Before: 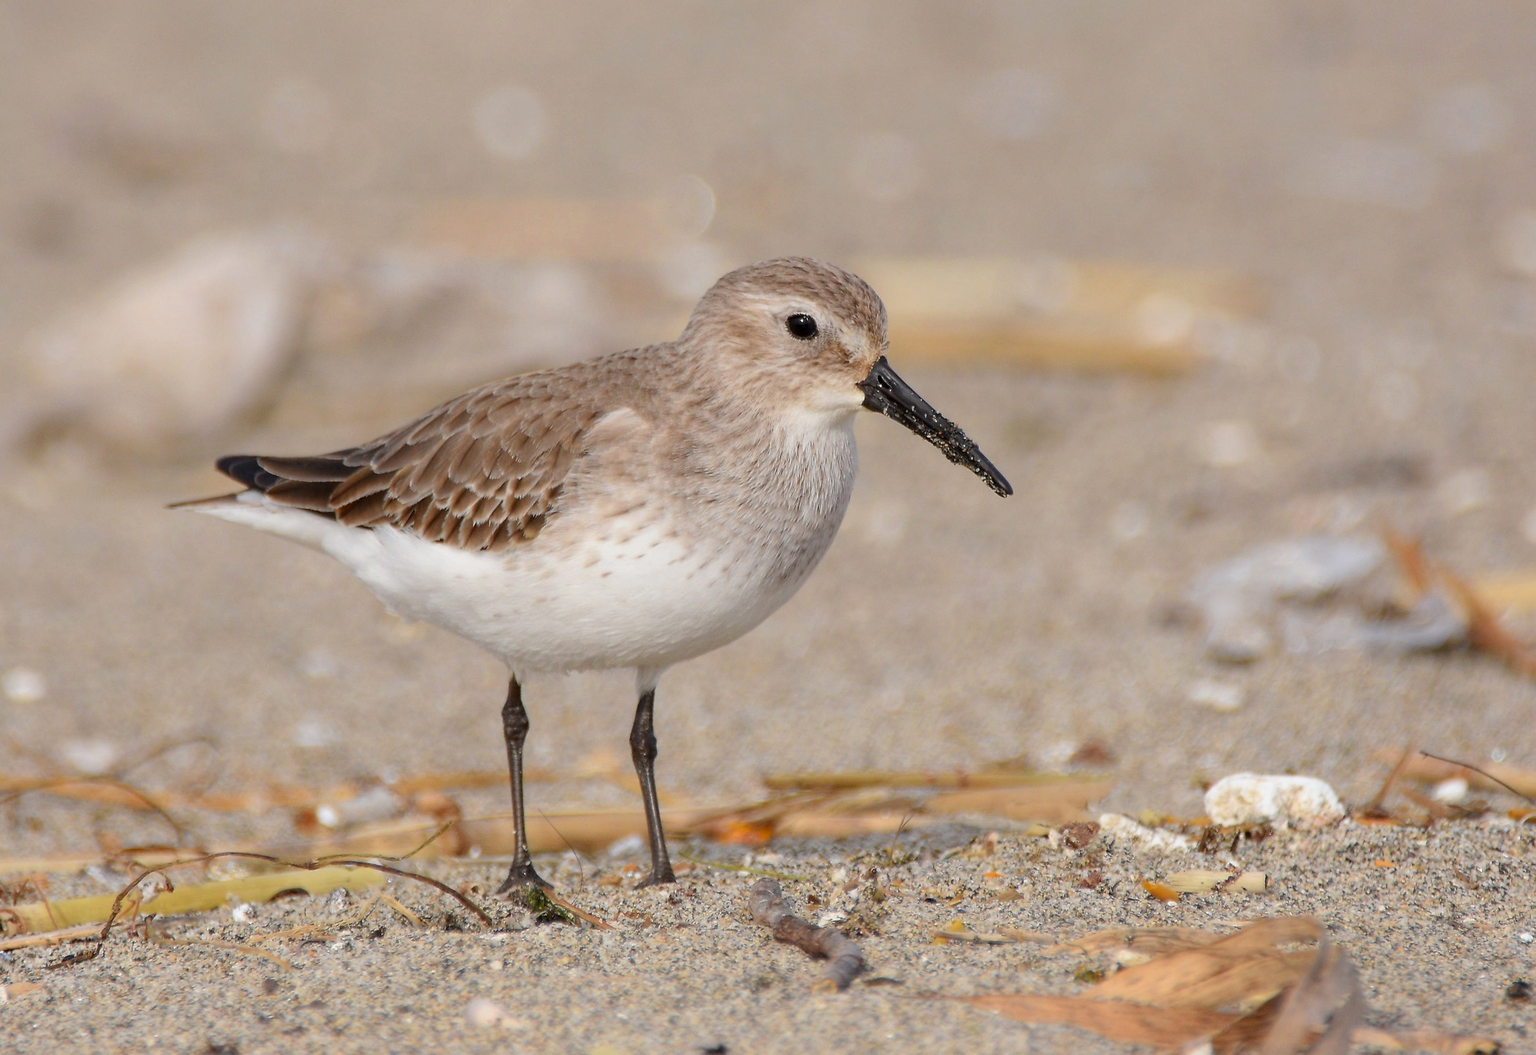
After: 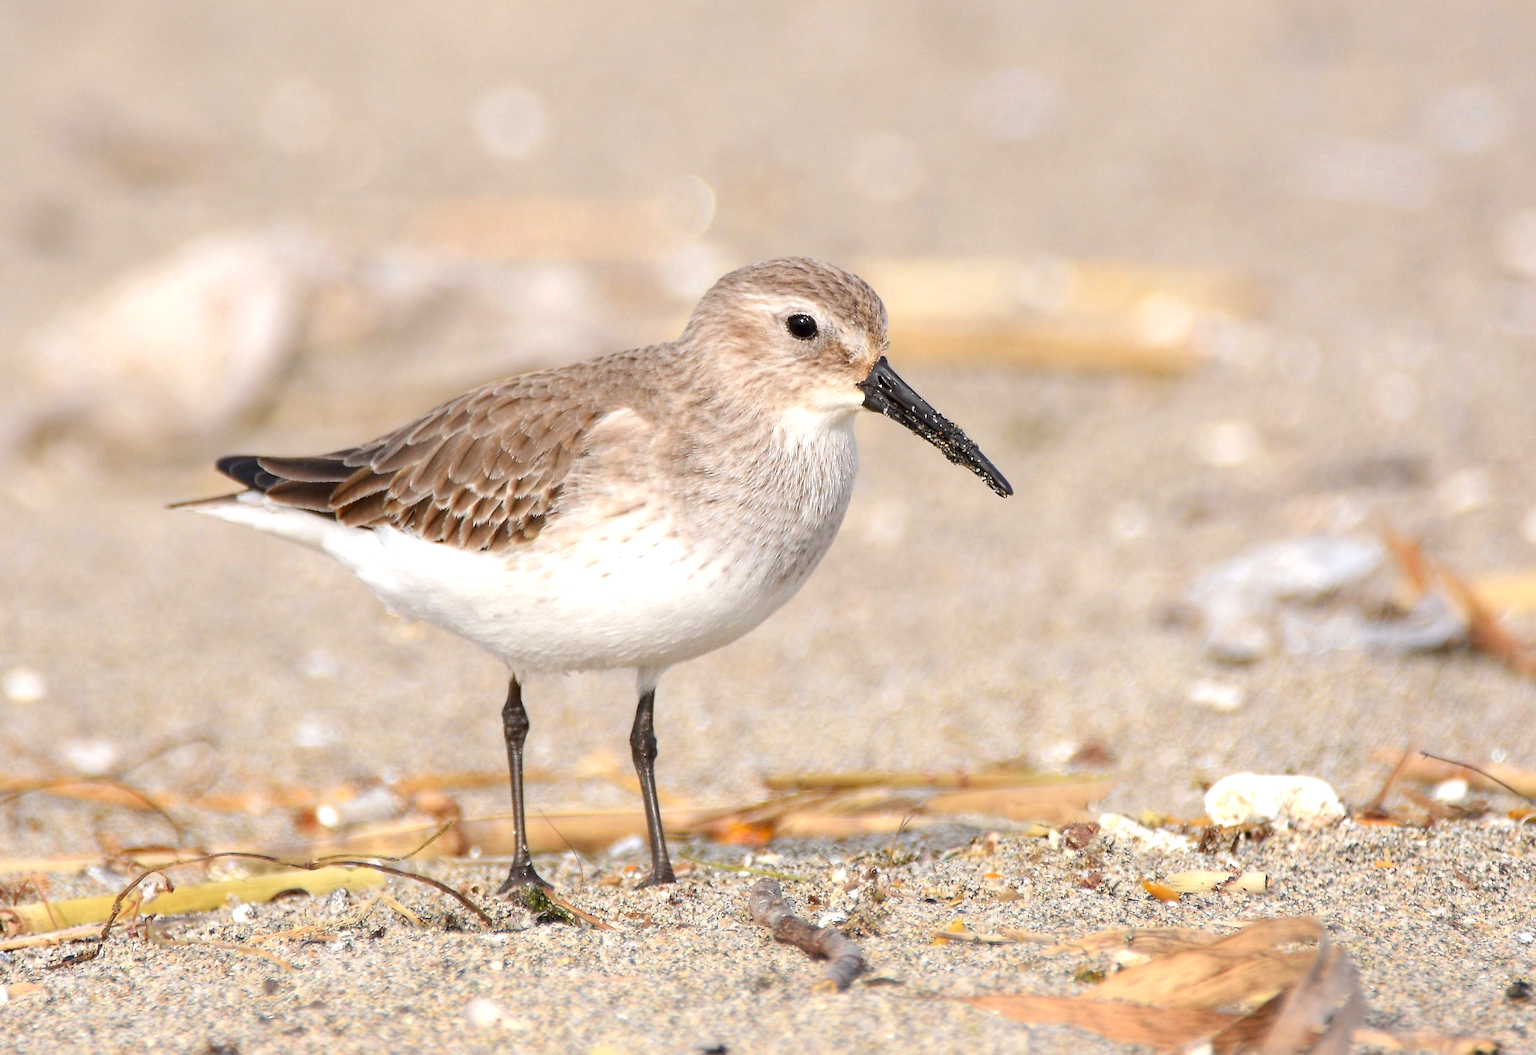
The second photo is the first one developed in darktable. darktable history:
tone equalizer: -8 EV -0.719 EV, -7 EV -0.703 EV, -6 EV -0.59 EV, -5 EV -0.374 EV, -3 EV 0.403 EV, -2 EV 0.6 EV, -1 EV 0.682 EV, +0 EV 0.731 EV, smoothing diameter 24.86%, edges refinement/feathering 10.41, preserve details guided filter
